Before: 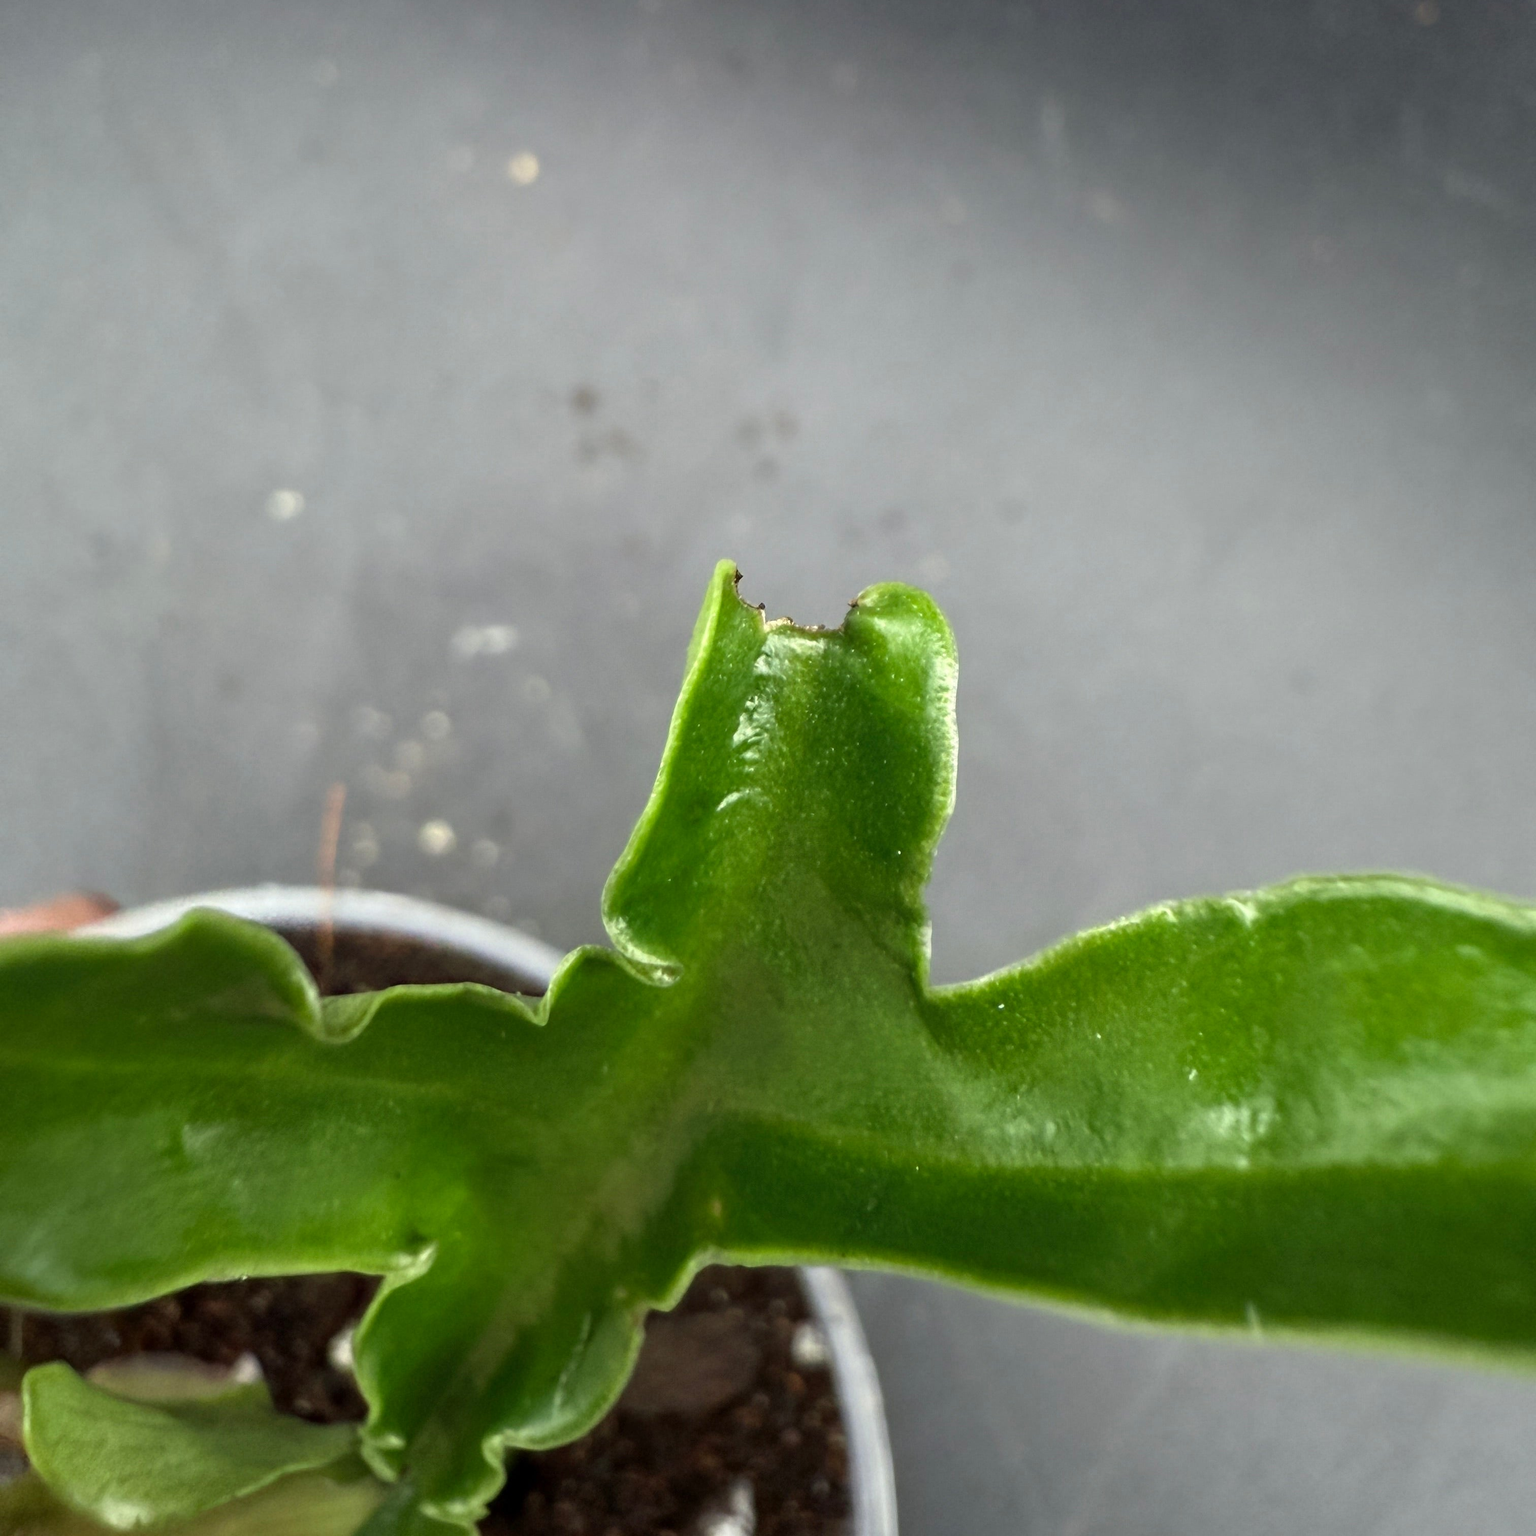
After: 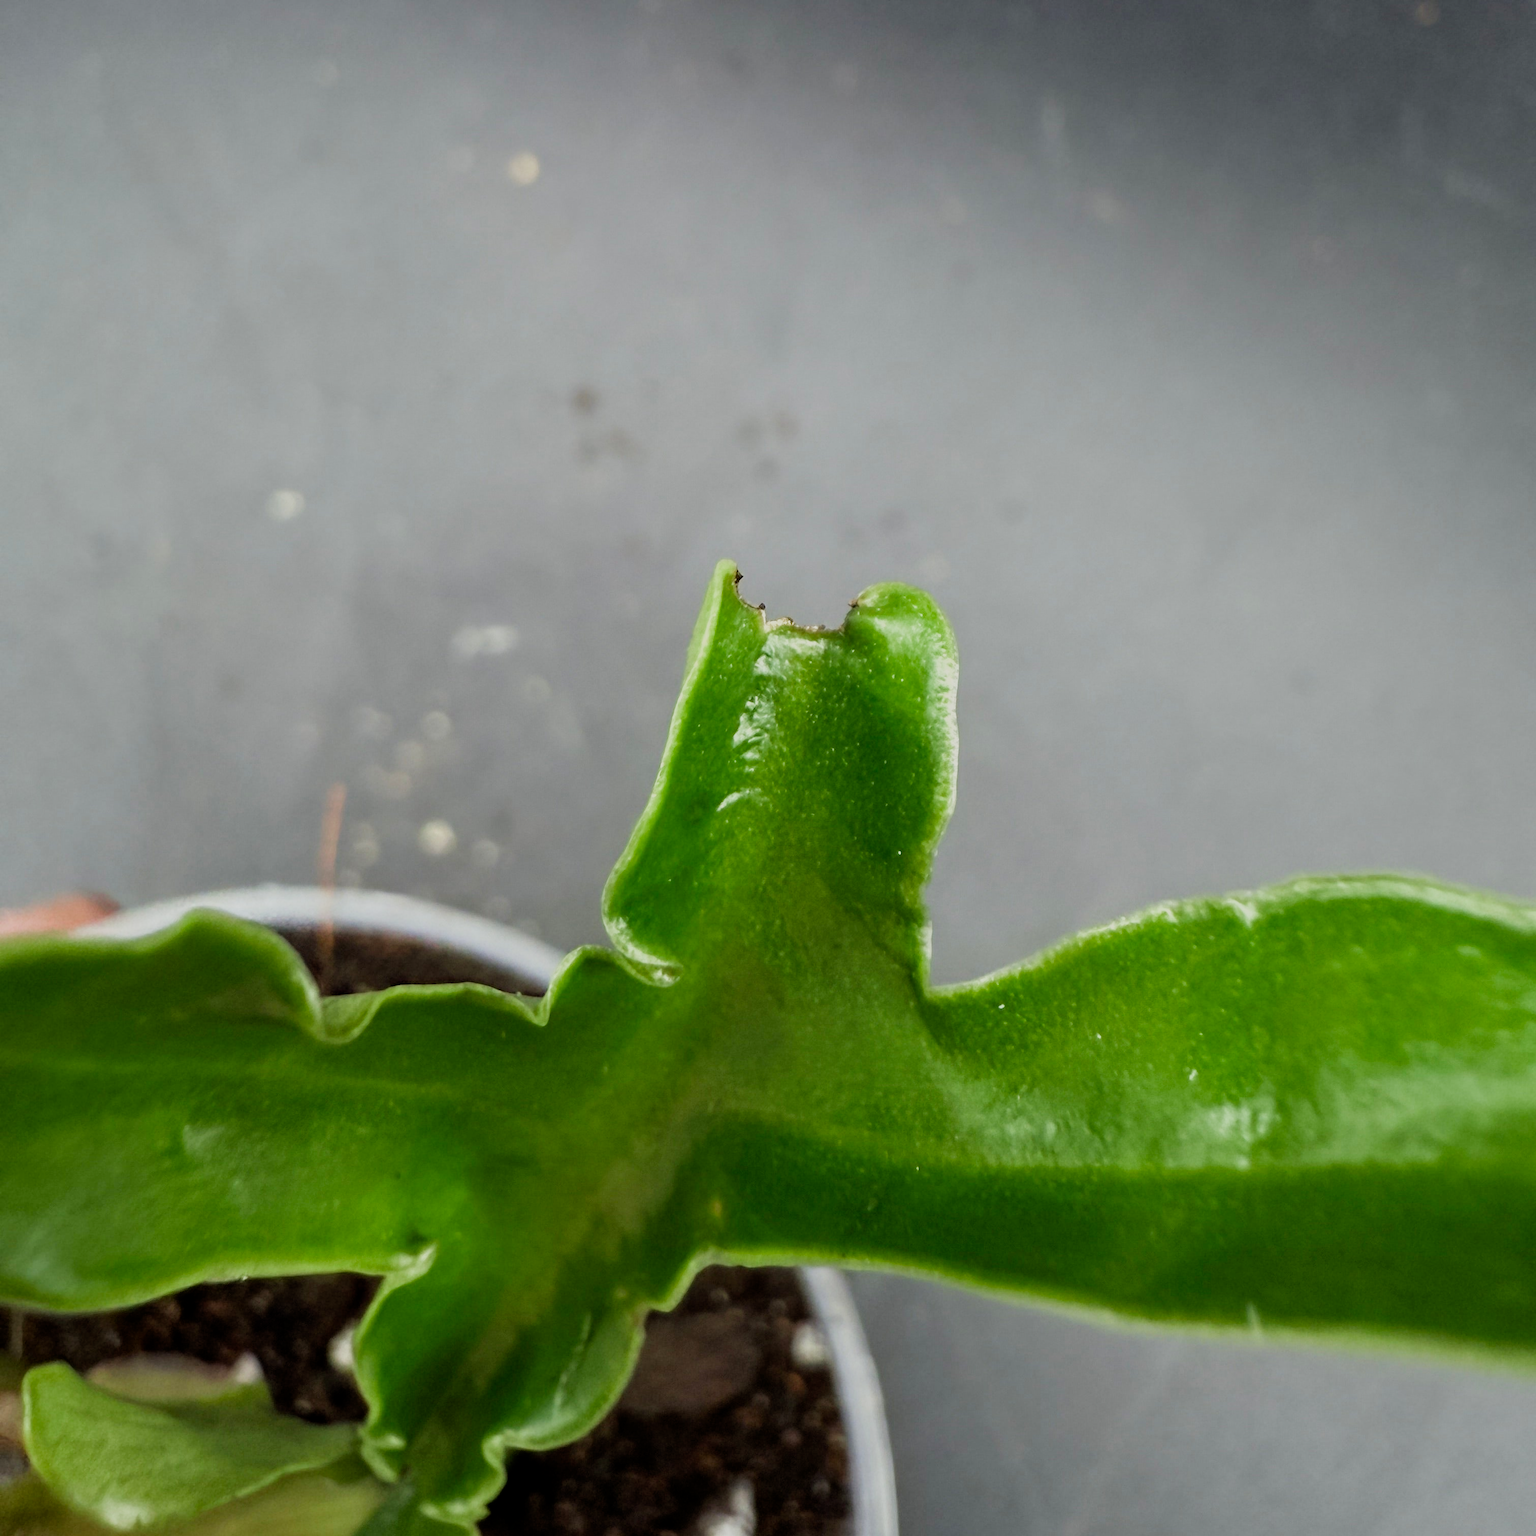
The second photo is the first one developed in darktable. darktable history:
filmic rgb: middle gray luminance 18.42%, black relative exposure -11.25 EV, white relative exposure 3.75 EV, threshold 6 EV, target black luminance 0%, hardness 5.87, latitude 57.4%, contrast 0.963, shadows ↔ highlights balance 49.98%, add noise in highlights 0, preserve chrominance luminance Y, color science v3 (2019), use custom middle-gray values true, iterations of high-quality reconstruction 0, contrast in highlights soft, enable highlight reconstruction true
contrast brightness saturation: saturation 0.18
